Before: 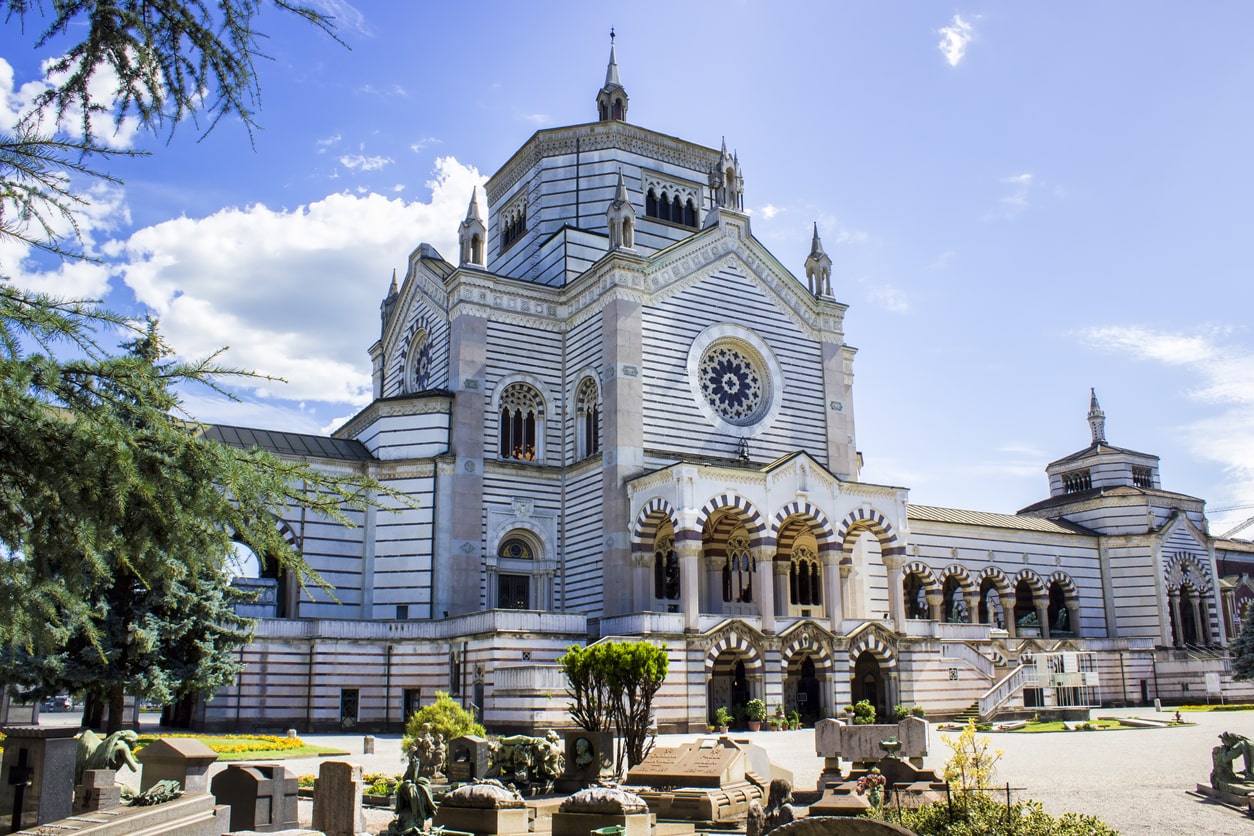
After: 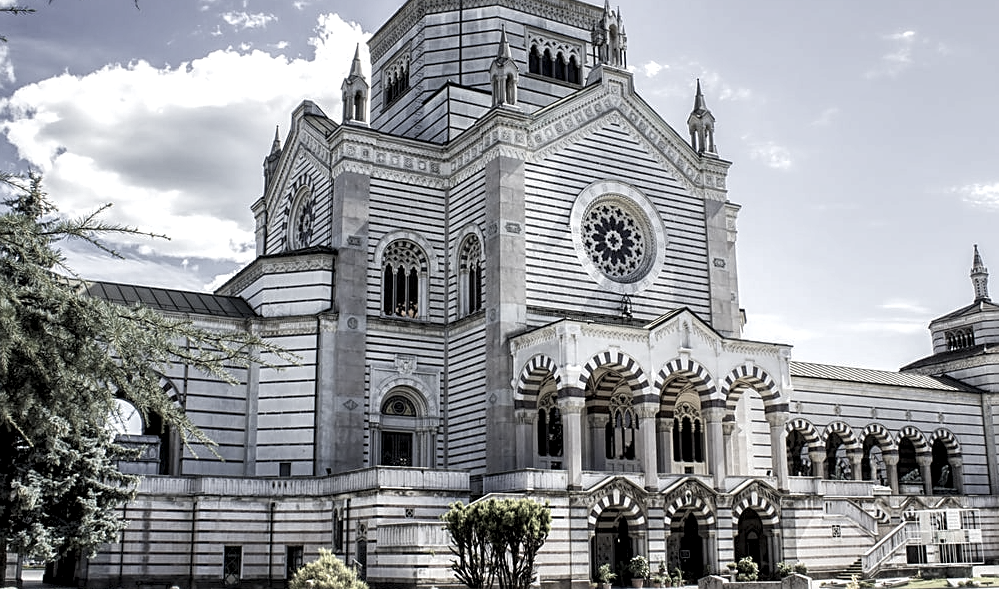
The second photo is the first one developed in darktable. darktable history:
local contrast: highlights 106%, shadows 103%, detail 200%, midtone range 0.2
sharpen: on, module defaults
crop: left 9.353%, top 17.14%, right 10.923%, bottom 12.35%
color zones: curves: ch1 [(0, 0.153) (0.143, 0.15) (0.286, 0.151) (0.429, 0.152) (0.571, 0.152) (0.714, 0.151) (0.857, 0.151) (1, 0.153)]
